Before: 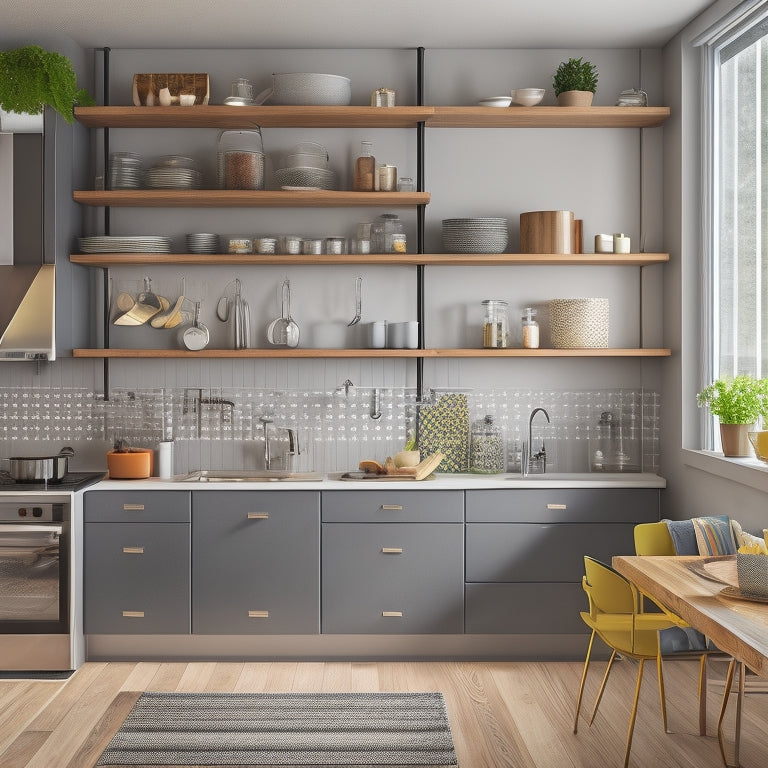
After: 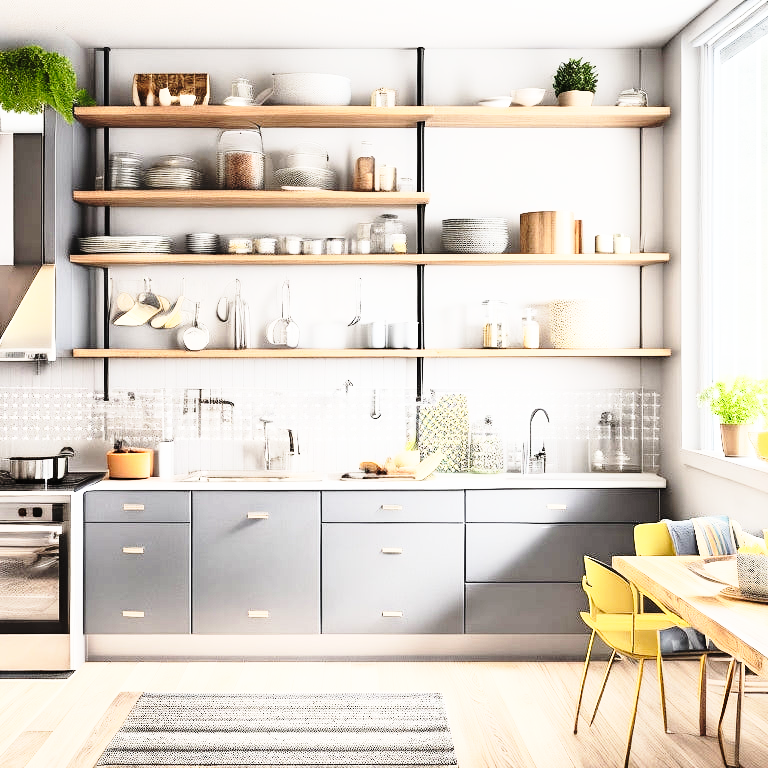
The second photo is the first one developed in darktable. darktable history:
base curve: curves: ch0 [(0, 0) (0.028, 0.03) (0.121, 0.232) (0.46, 0.748) (0.859, 0.968) (1, 1)], preserve colors none
rgb curve: curves: ch0 [(0, 0) (0.21, 0.15) (0.24, 0.21) (0.5, 0.75) (0.75, 0.96) (0.89, 0.99) (1, 1)]; ch1 [(0, 0.02) (0.21, 0.13) (0.25, 0.2) (0.5, 0.67) (0.75, 0.9) (0.89, 0.97) (1, 1)]; ch2 [(0, 0.02) (0.21, 0.13) (0.25, 0.2) (0.5, 0.67) (0.75, 0.9) (0.89, 0.97) (1, 1)], compensate middle gray true
